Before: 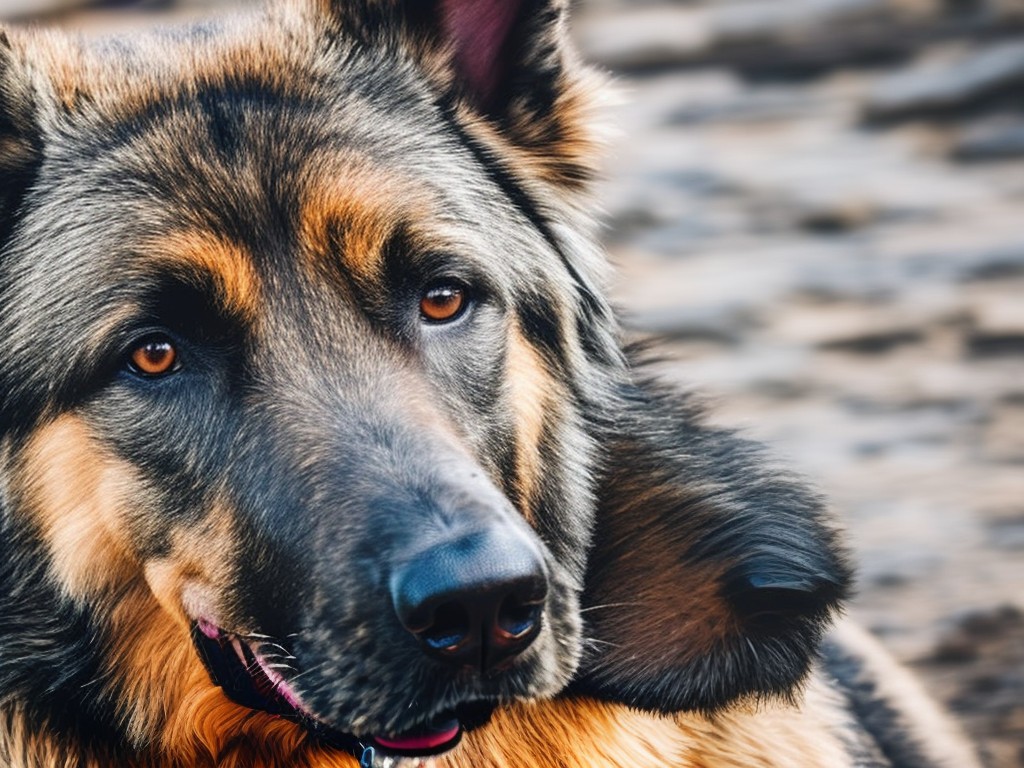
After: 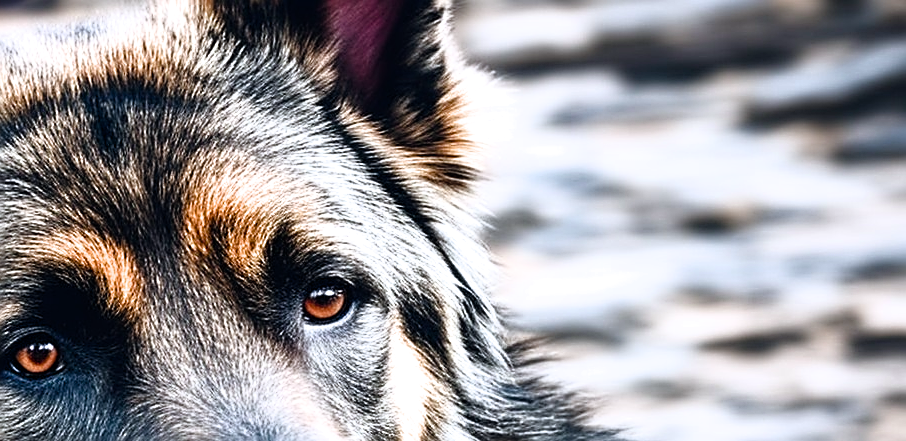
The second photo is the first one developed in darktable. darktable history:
sharpen: amount 0.744
crop and rotate: left 11.475%, bottom 42.482%
color balance rgb: highlights gain › luminance 16.663%, highlights gain › chroma 2.921%, highlights gain › hue 258.35°, global offset › chroma 0.051%, global offset › hue 253.7°, linear chroma grading › shadows -2.339%, linear chroma grading › highlights -14.925%, linear chroma grading › global chroma -9.37%, linear chroma grading › mid-tones -9.803%, perceptual saturation grading › global saturation 34.749%, perceptual saturation grading › highlights -29.813%, perceptual saturation grading › shadows 35.606%, global vibrance 20%
filmic rgb: black relative exposure -8.02 EV, white relative exposure 2.19 EV, hardness 7, color science v6 (2022)
